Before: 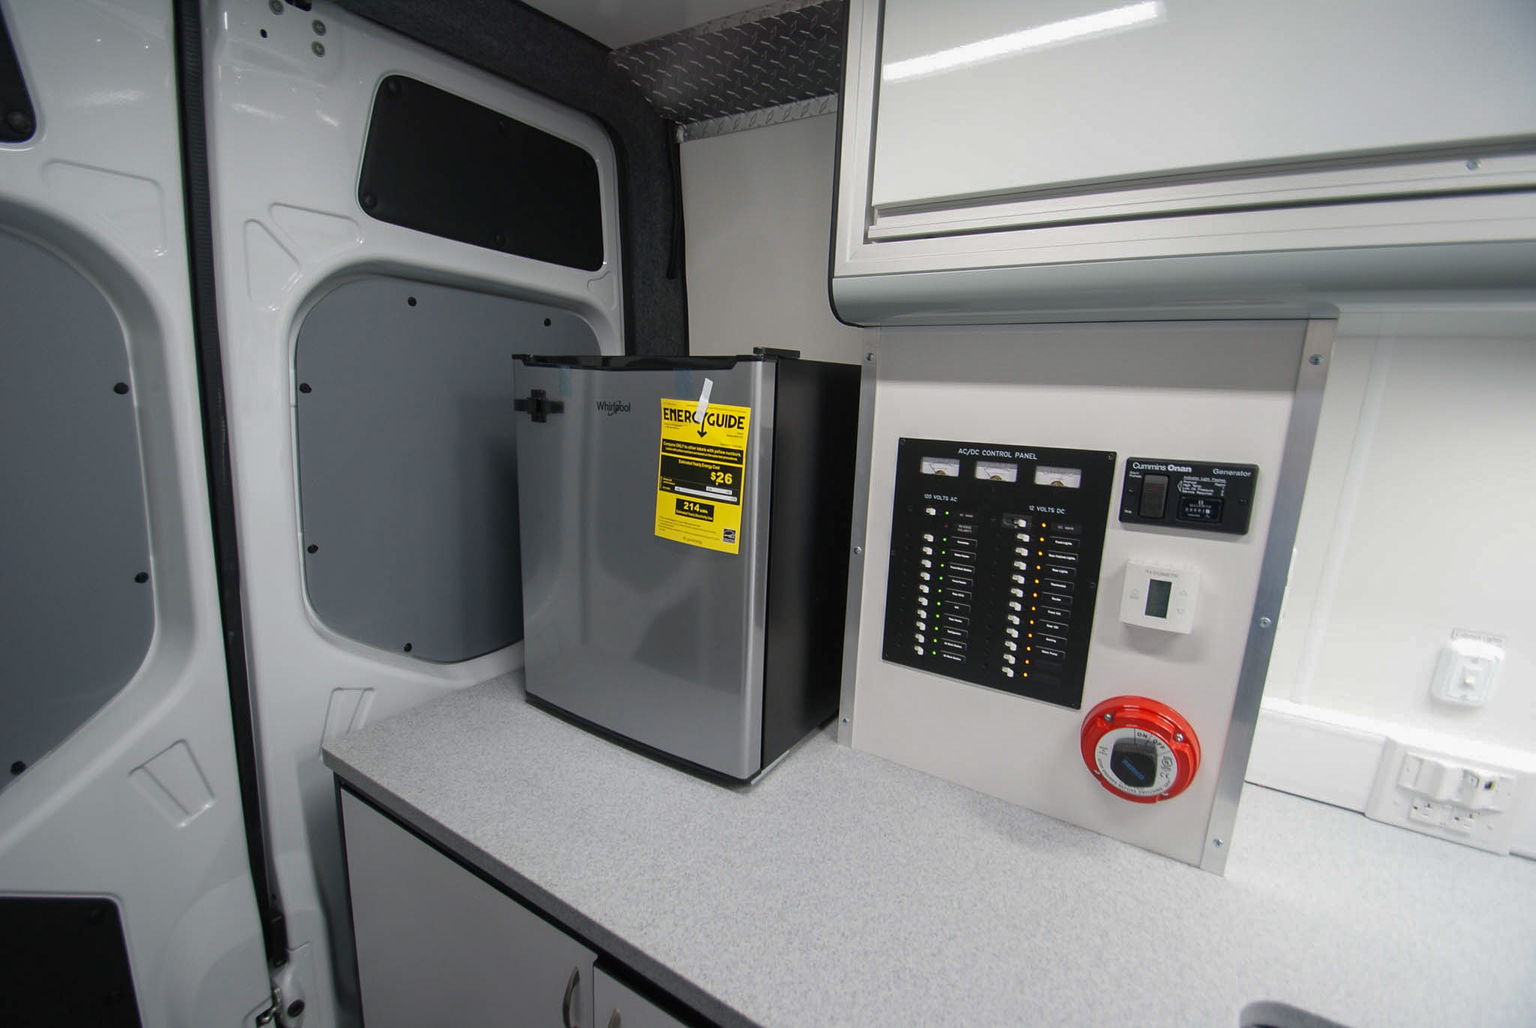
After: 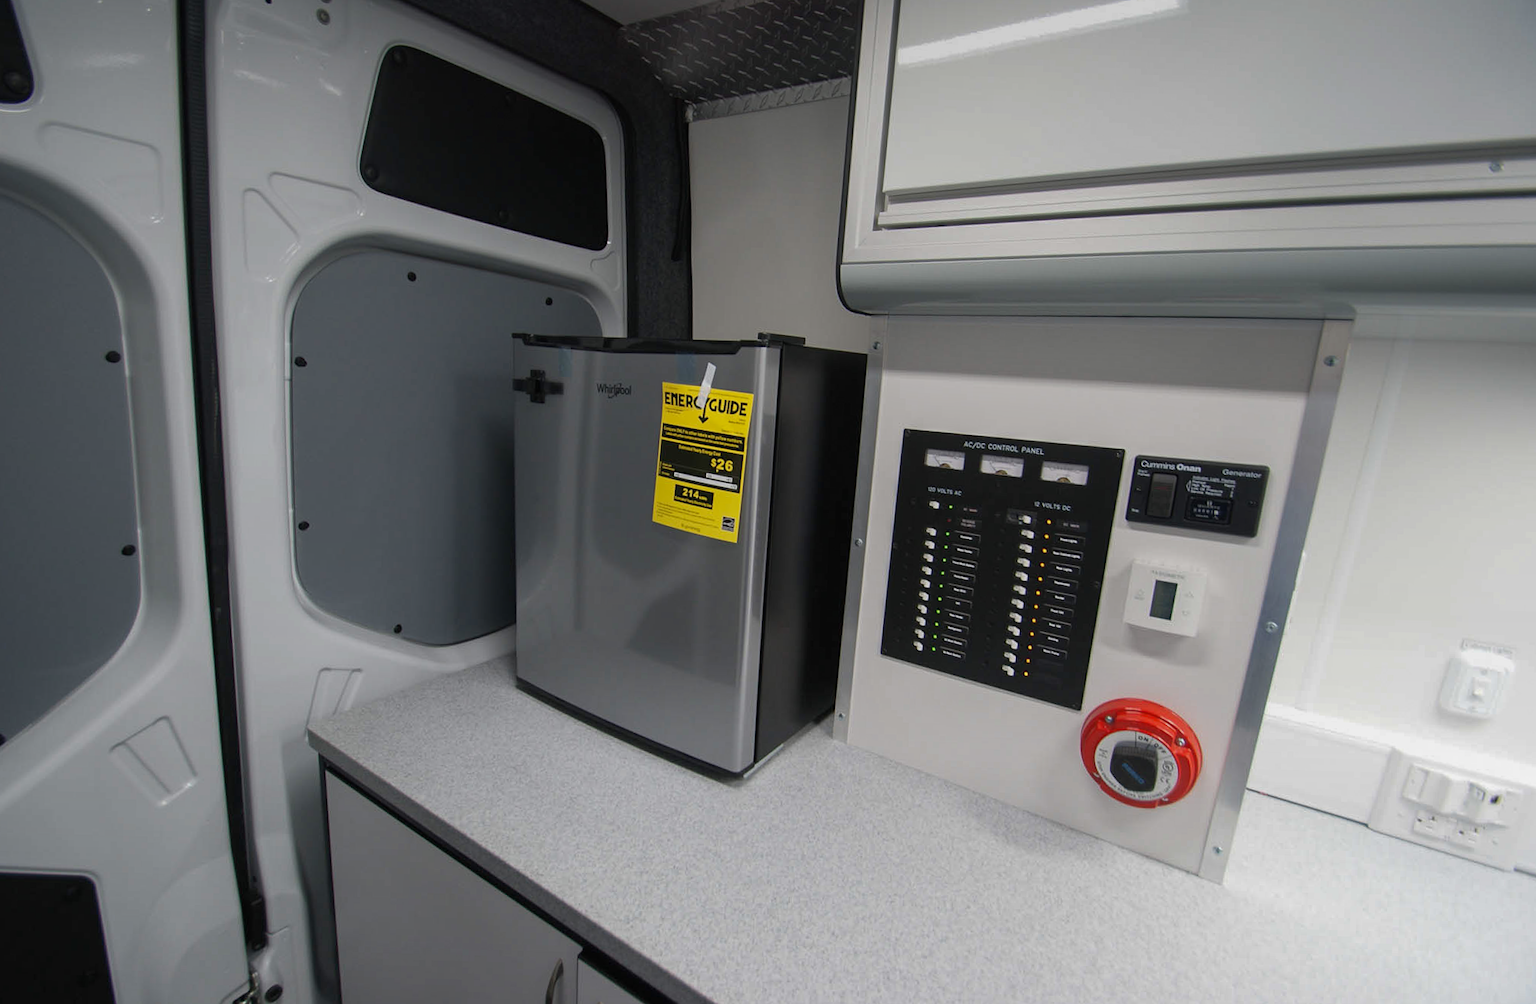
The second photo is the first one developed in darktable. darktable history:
exposure: exposure -0.01 EV, compensate highlight preservation false
rotate and perspective: rotation 1.57°, crop left 0.018, crop right 0.982, crop top 0.039, crop bottom 0.961
graduated density: on, module defaults
